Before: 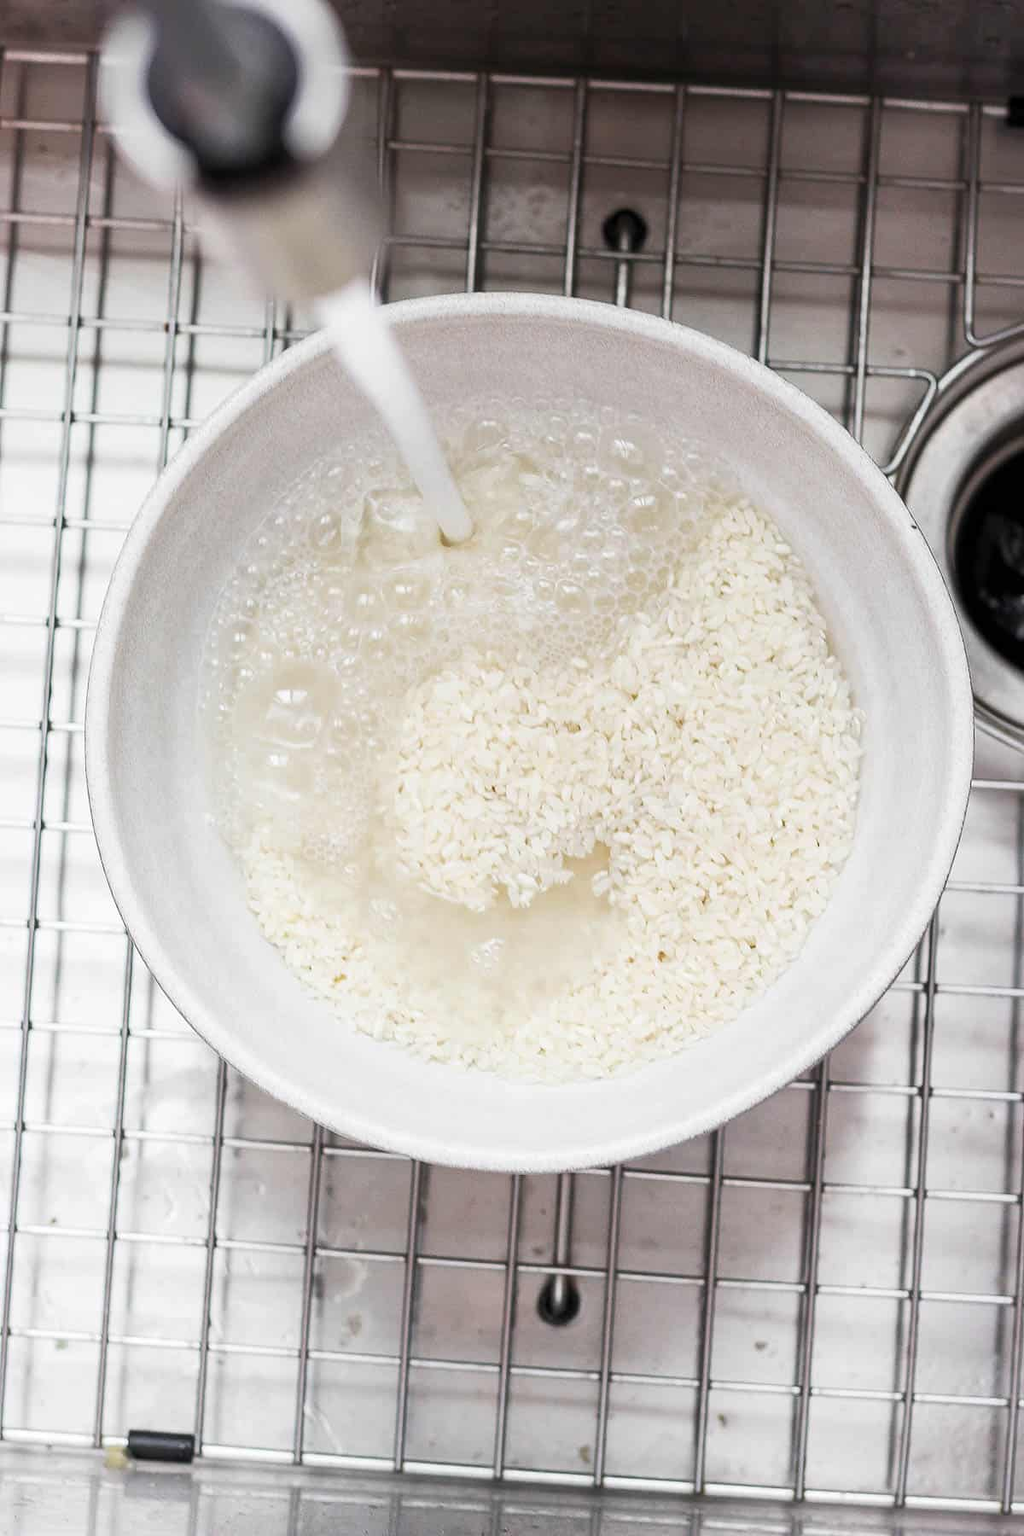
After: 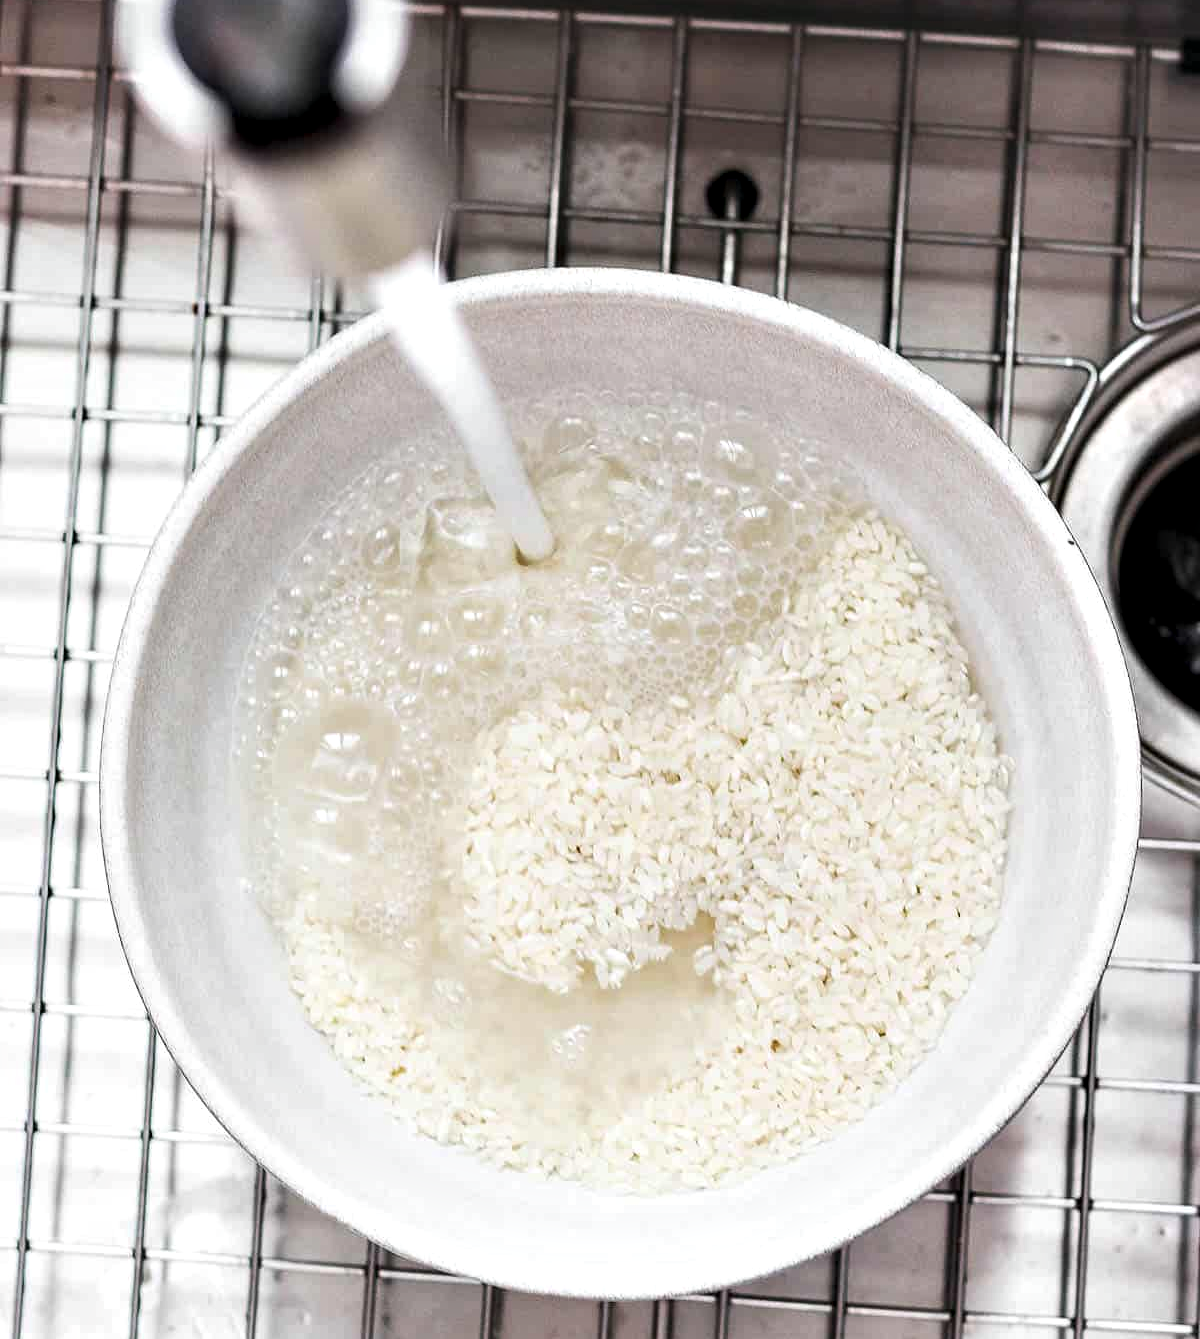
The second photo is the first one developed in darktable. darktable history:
crop: top 4.209%, bottom 21.395%
exposure: black level correction -0.009, exposure 0.066 EV, compensate exposure bias true, compensate highlight preservation false
contrast equalizer: octaves 7, y [[0.6 ×6], [0.55 ×6], [0 ×6], [0 ×6], [0 ×6]]
